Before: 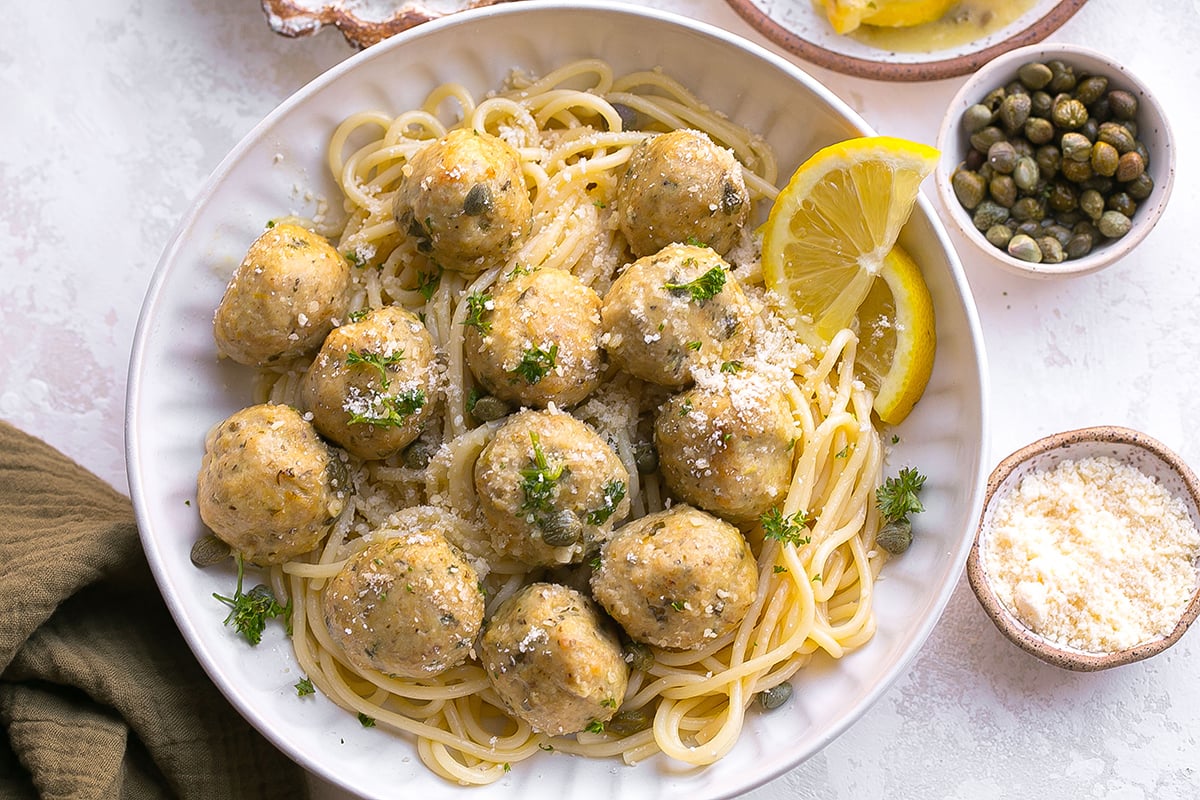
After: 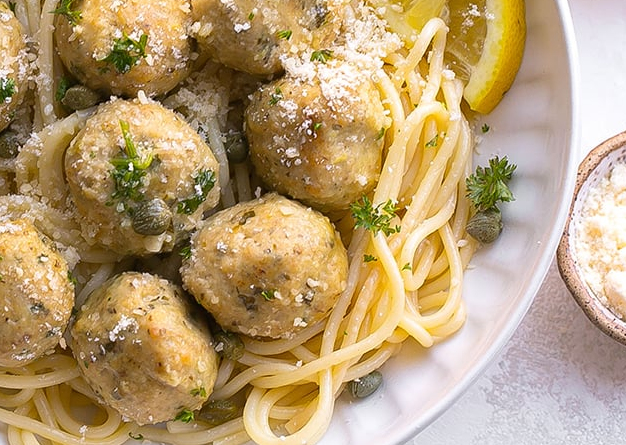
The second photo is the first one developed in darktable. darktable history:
crop: left 34.238%, top 38.885%, right 13.545%, bottom 5.435%
